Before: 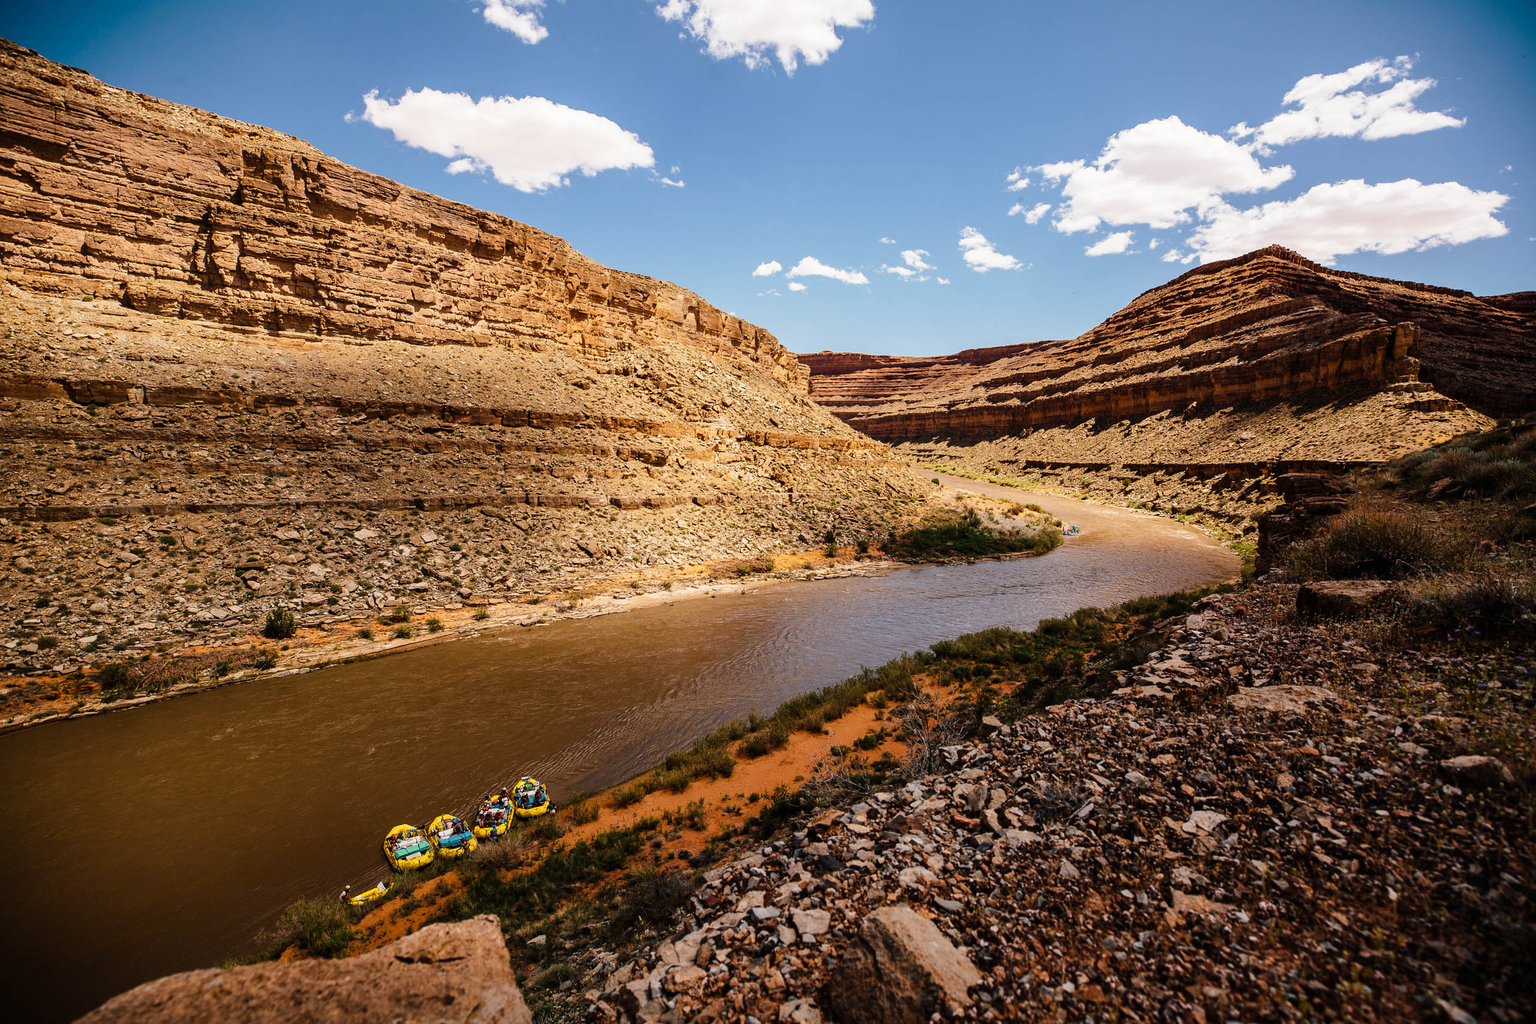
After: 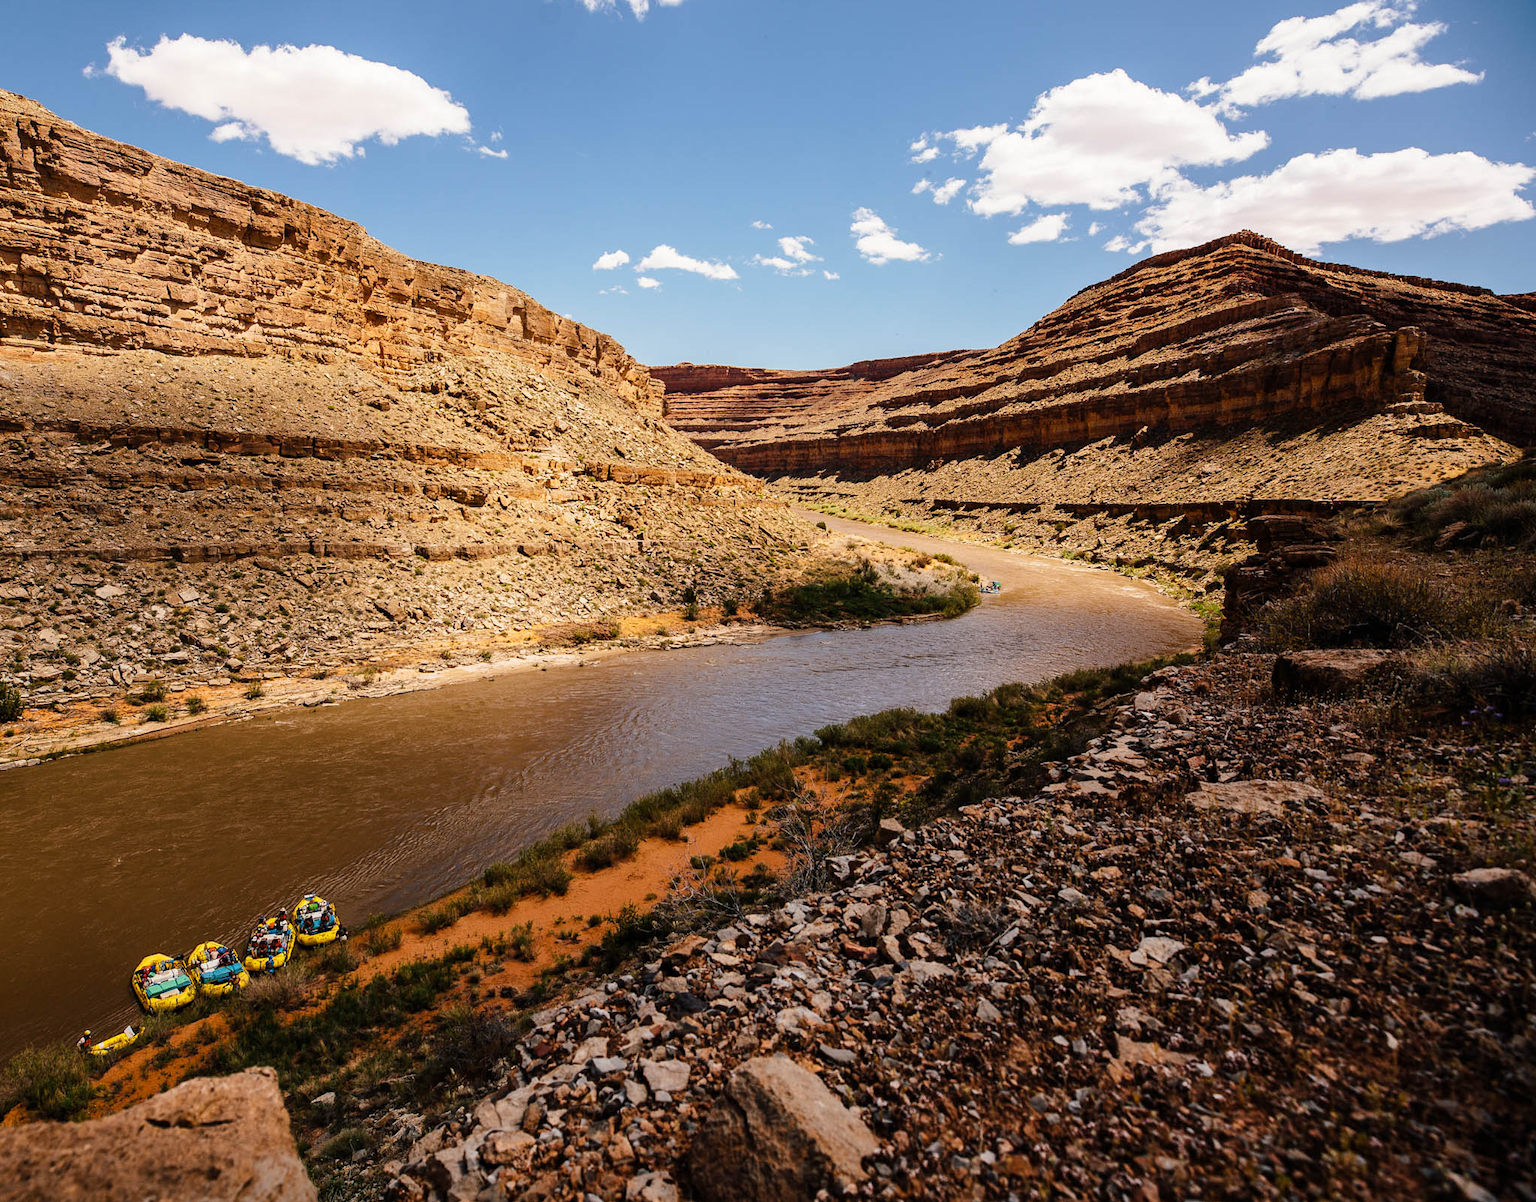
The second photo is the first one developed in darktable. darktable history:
crop and rotate: left 18.116%, top 5.925%, right 1.775%
